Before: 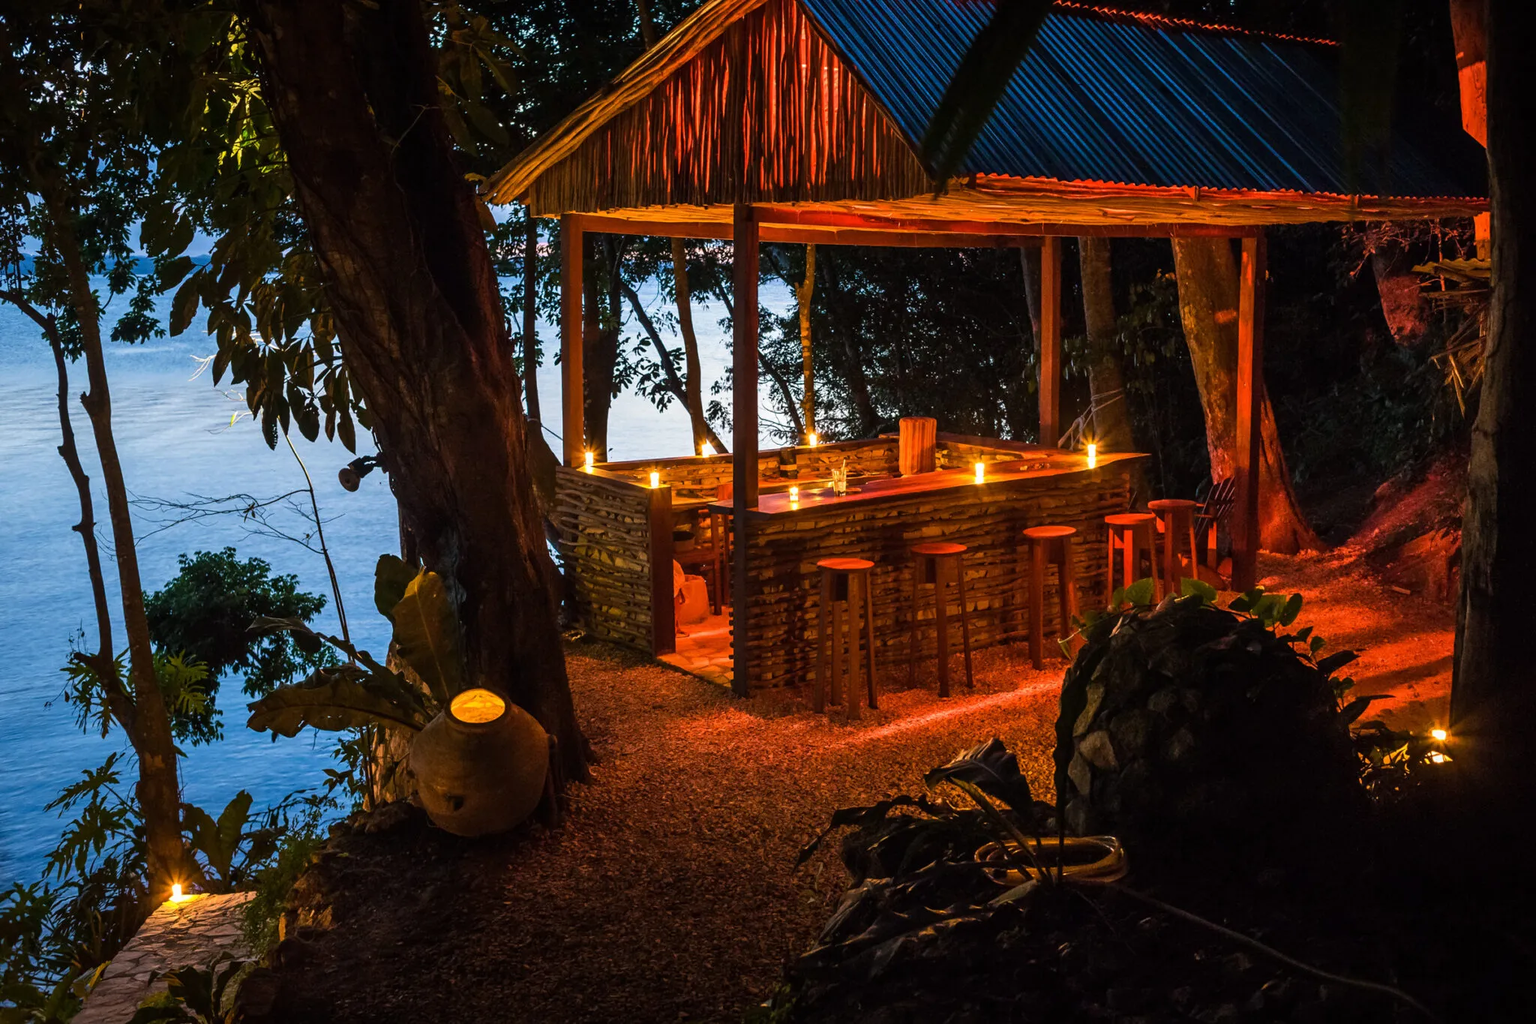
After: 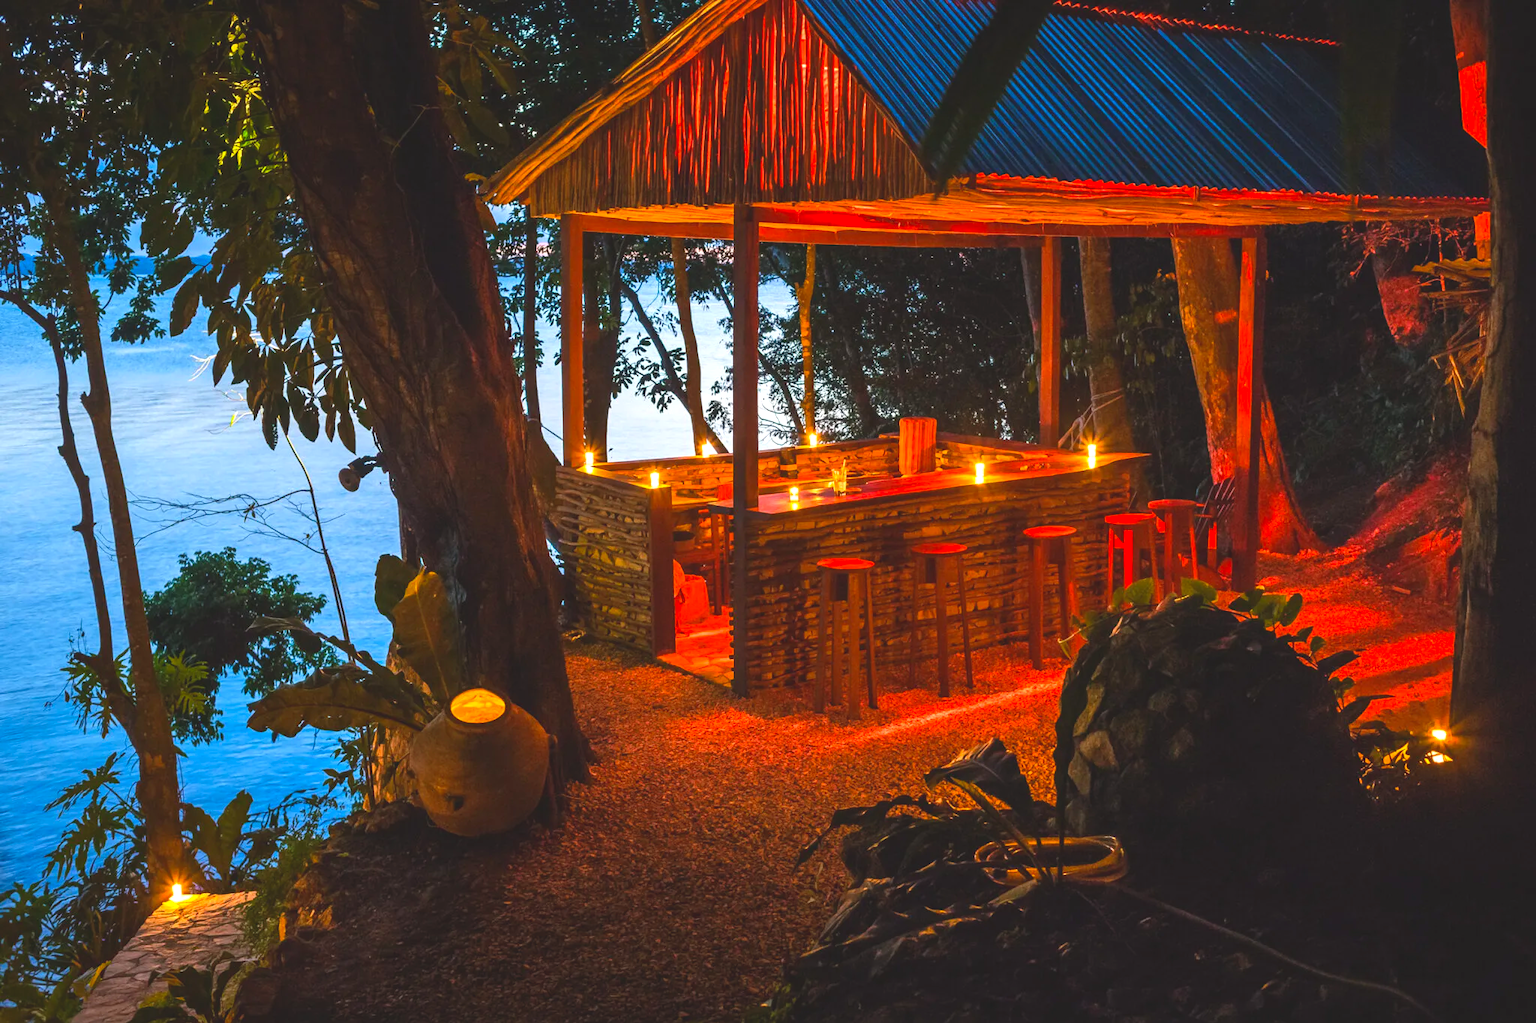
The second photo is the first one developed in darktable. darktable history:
exposure: black level correction -0.002, exposure 0.708 EV, compensate exposure bias true, compensate highlight preservation false
contrast brightness saturation: contrast -0.19, saturation 0.19
